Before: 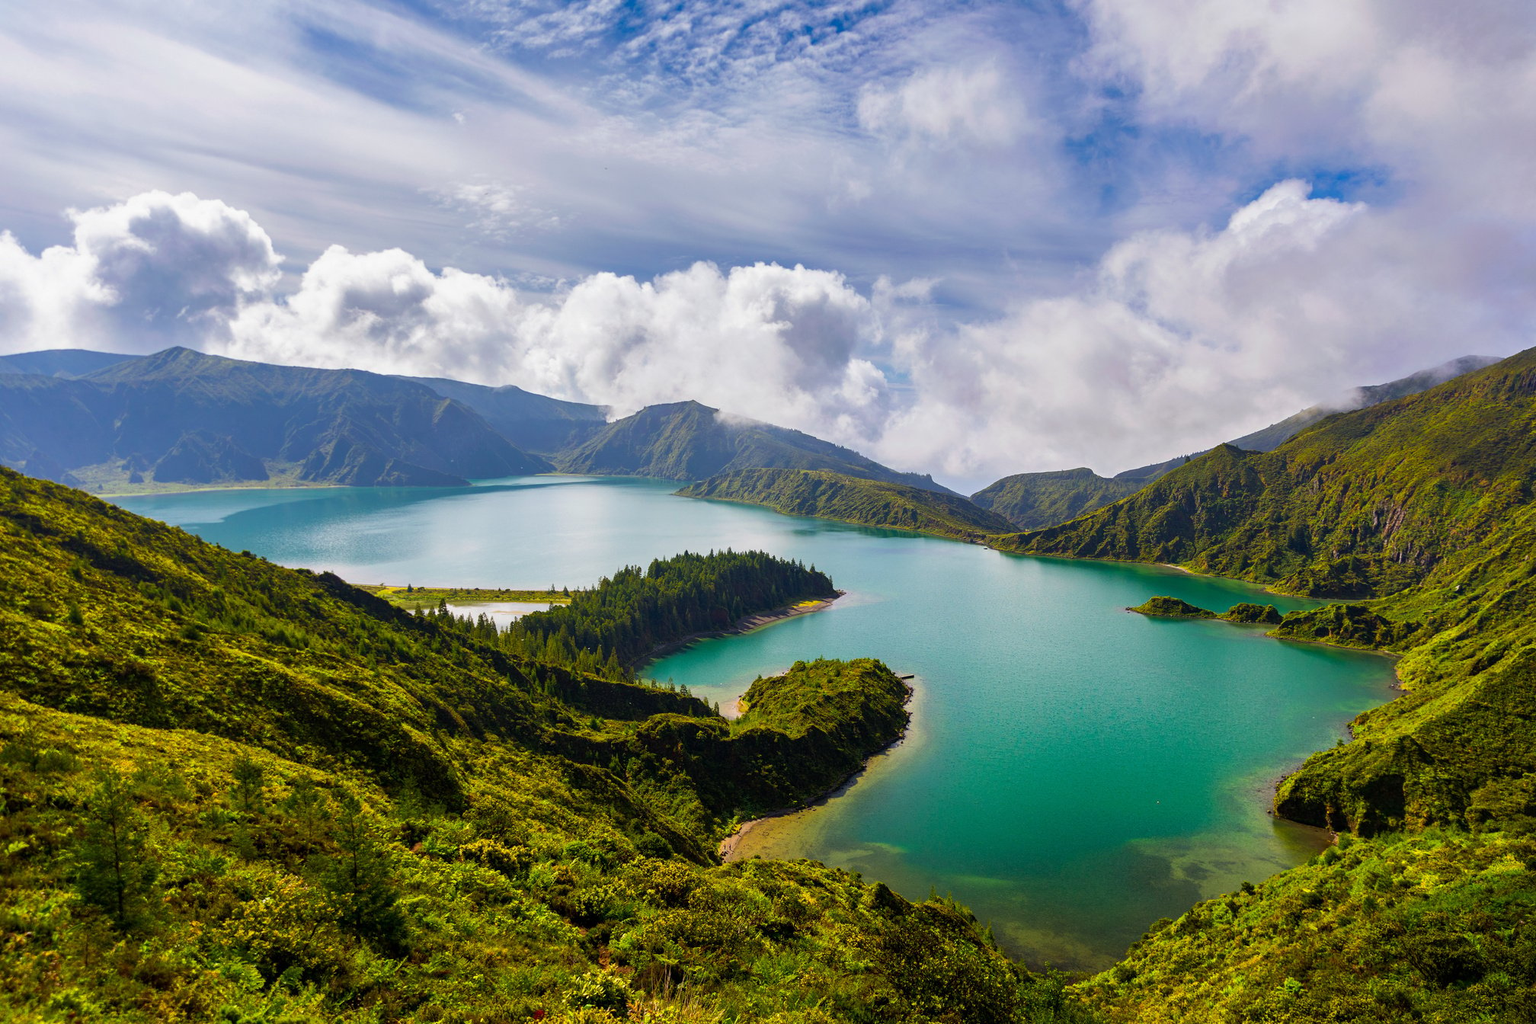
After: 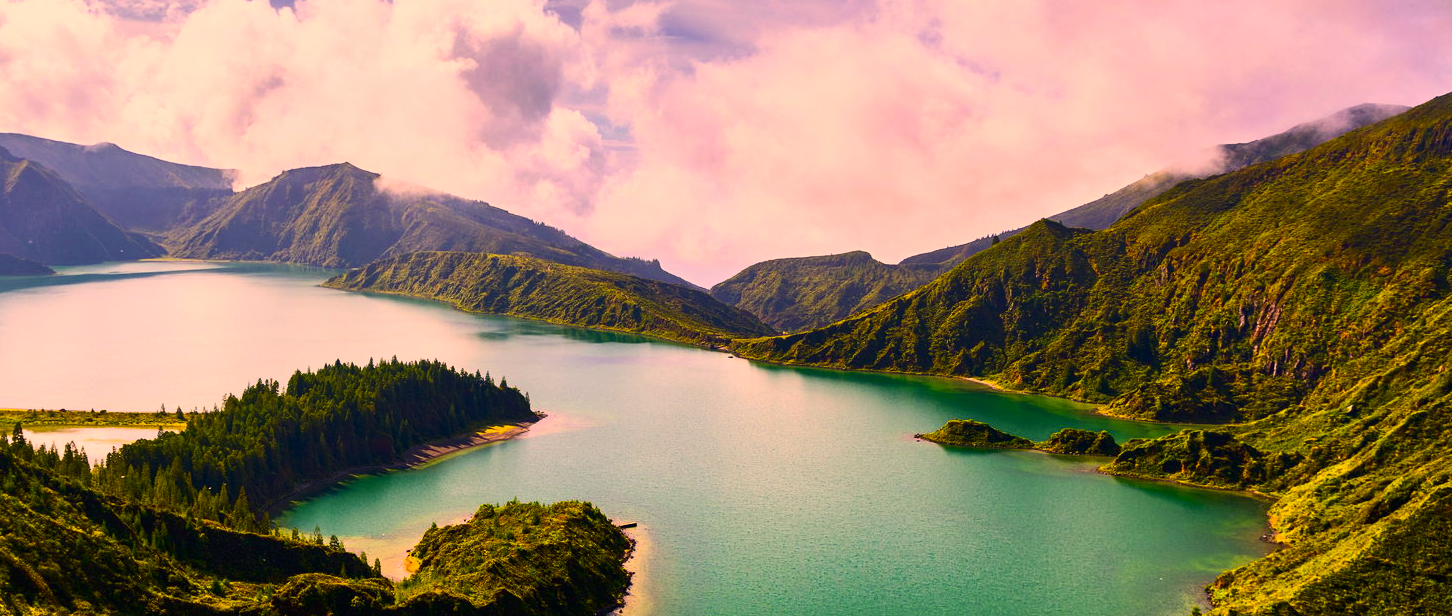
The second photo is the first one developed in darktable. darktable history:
crop and rotate: left 27.938%, top 27.046%, bottom 27.046%
contrast brightness saturation: contrast 0.26, brightness 0.02, saturation 0.87
color correction: highlights a* 40, highlights b* 40, saturation 0.69
